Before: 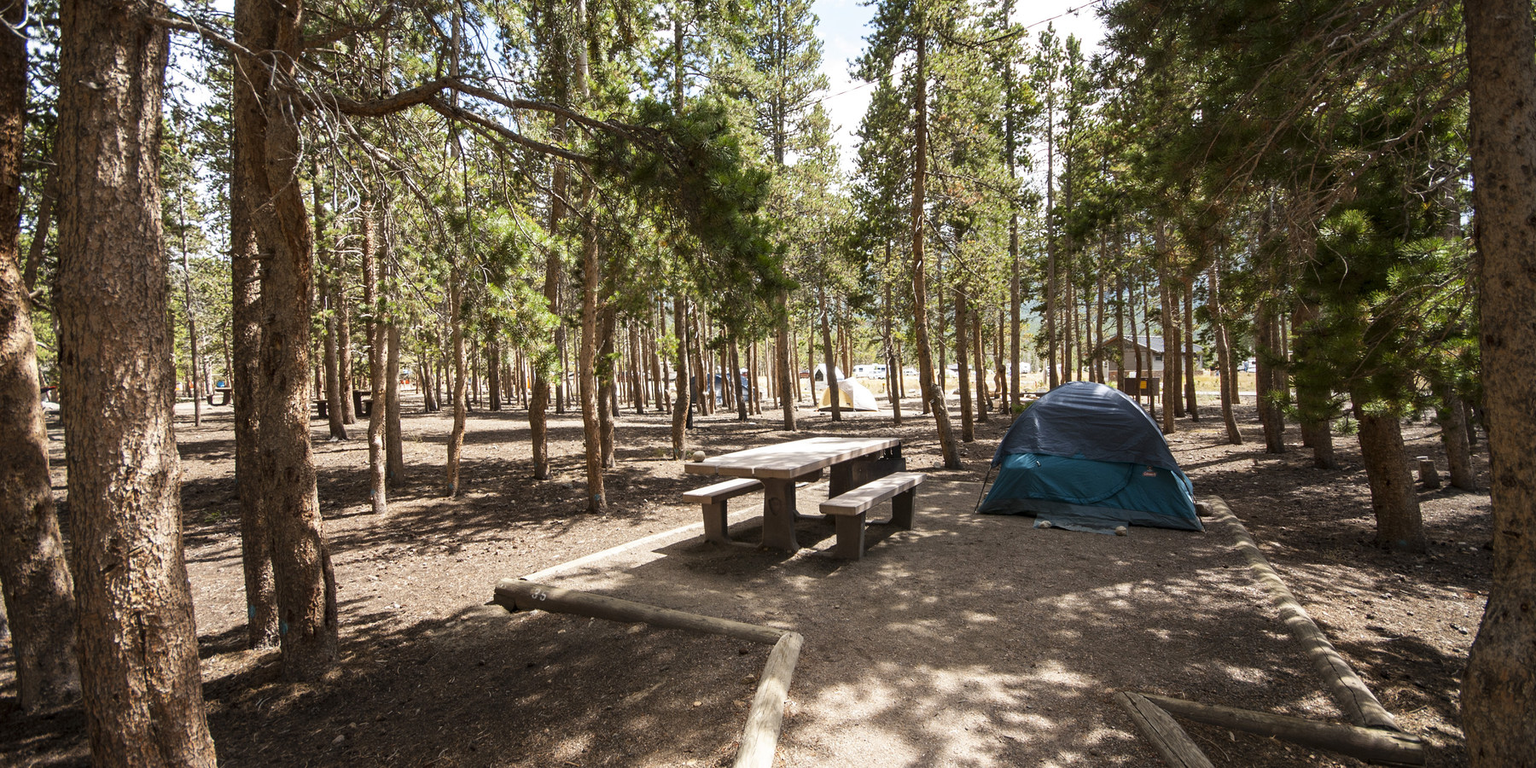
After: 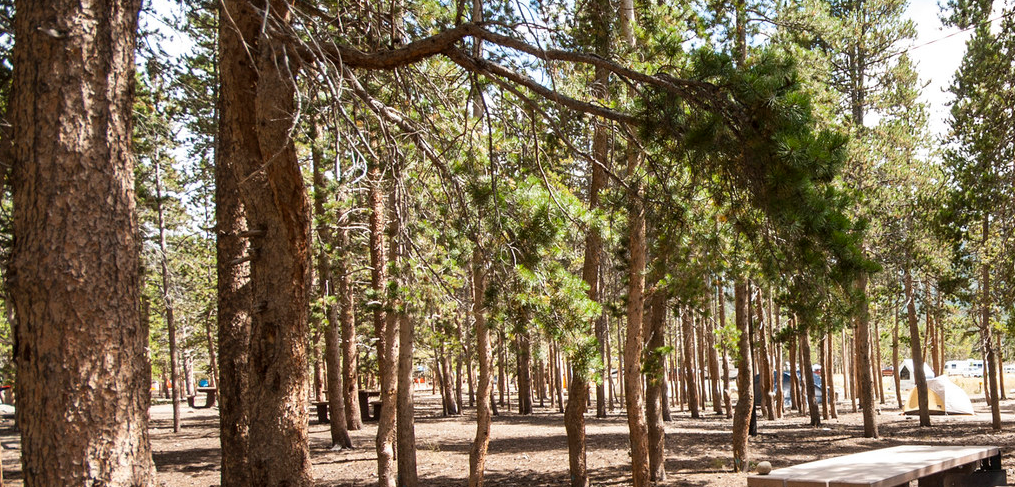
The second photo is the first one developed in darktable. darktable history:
crop and rotate: left 3.071%, top 7.505%, right 40.512%, bottom 38.356%
